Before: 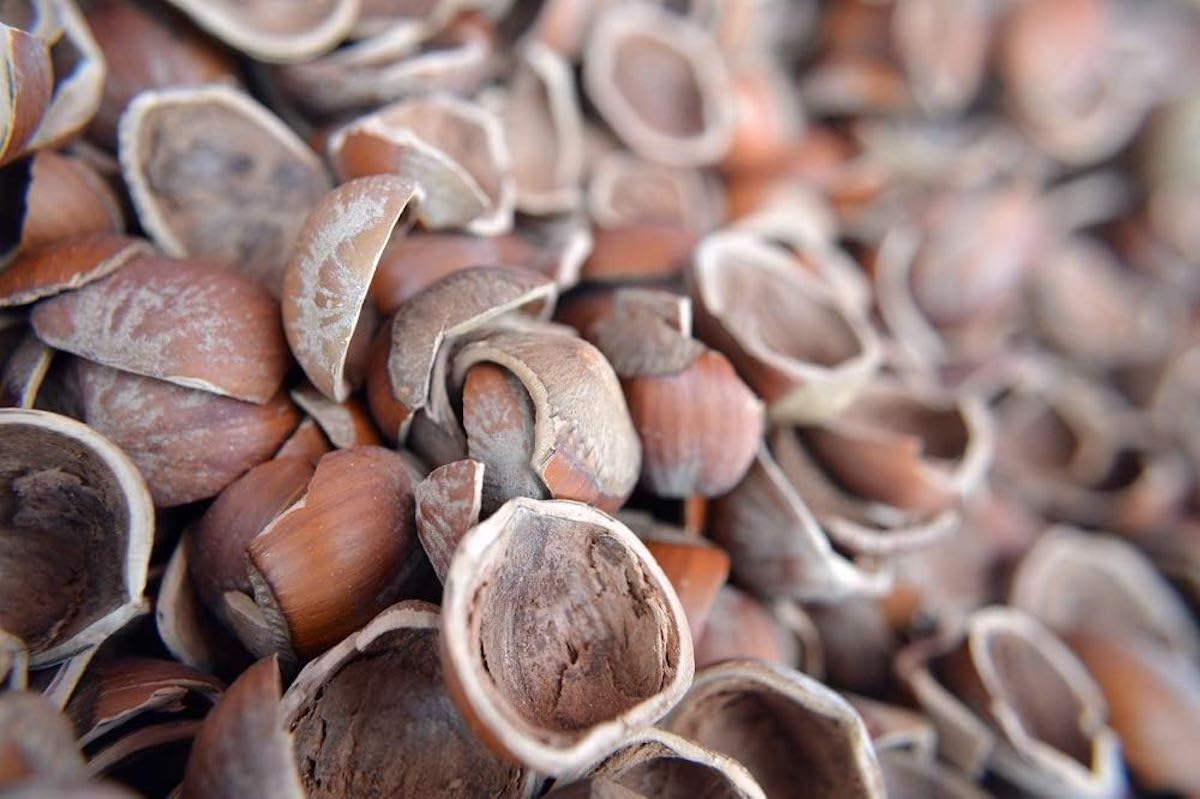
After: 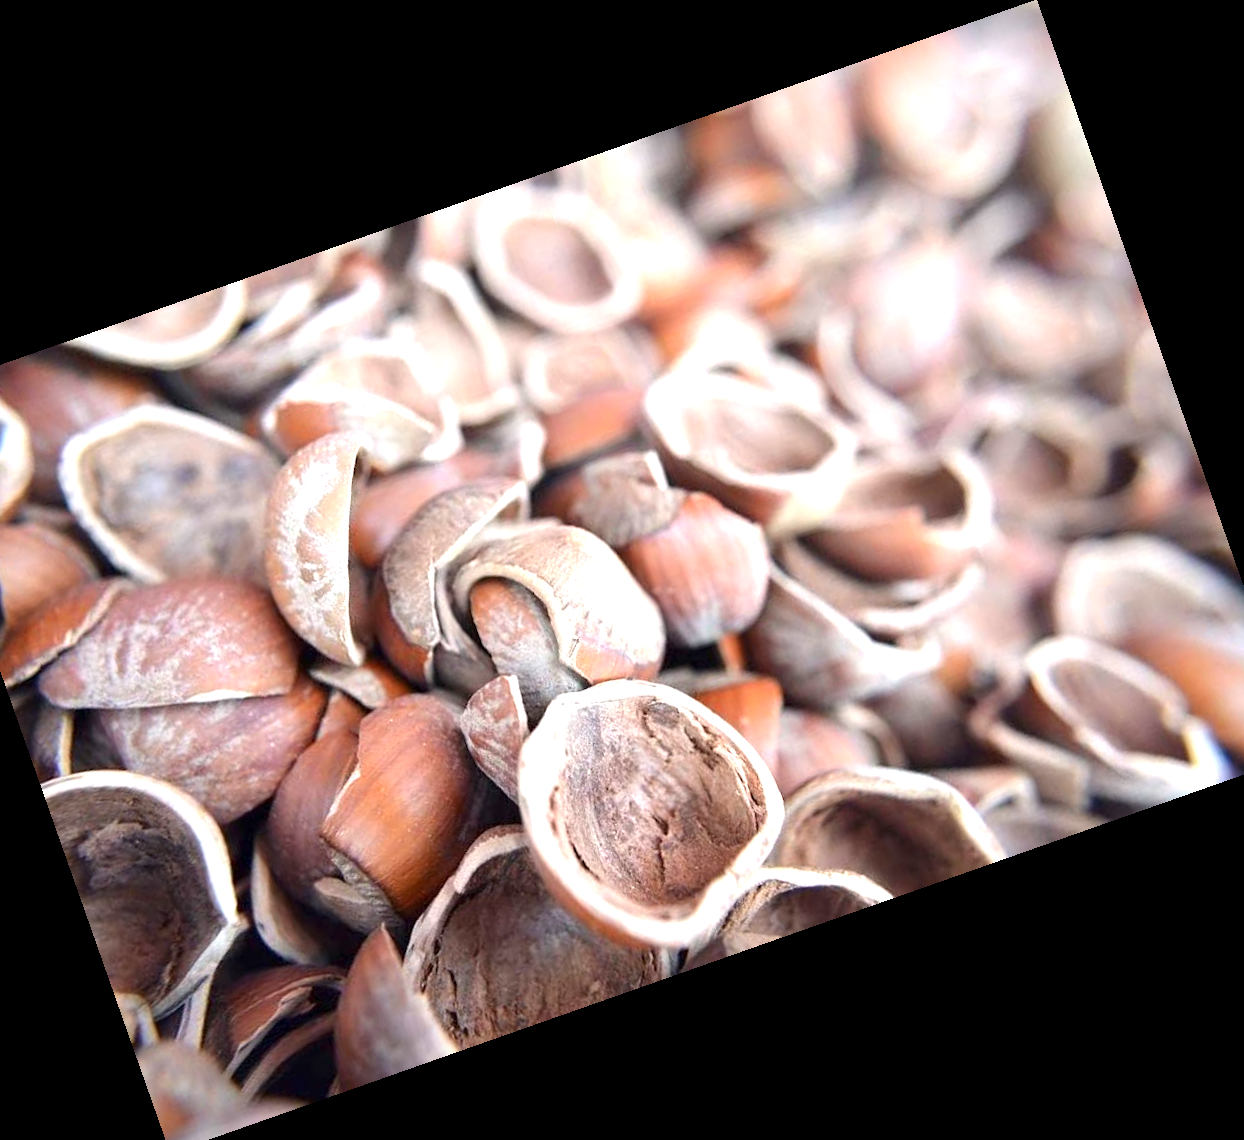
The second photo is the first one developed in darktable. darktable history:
exposure: exposure 1 EV, compensate highlight preservation false
crop and rotate: angle 19.43°, left 6.812%, right 4.125%, bottom 1.087%
